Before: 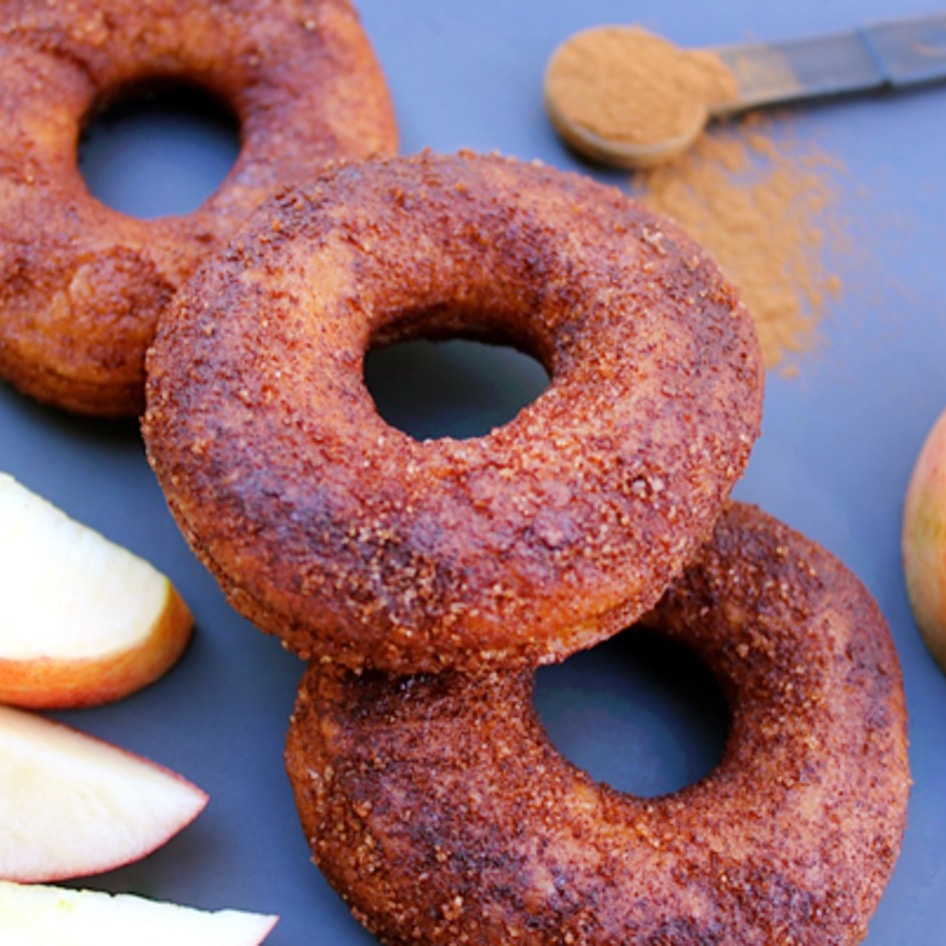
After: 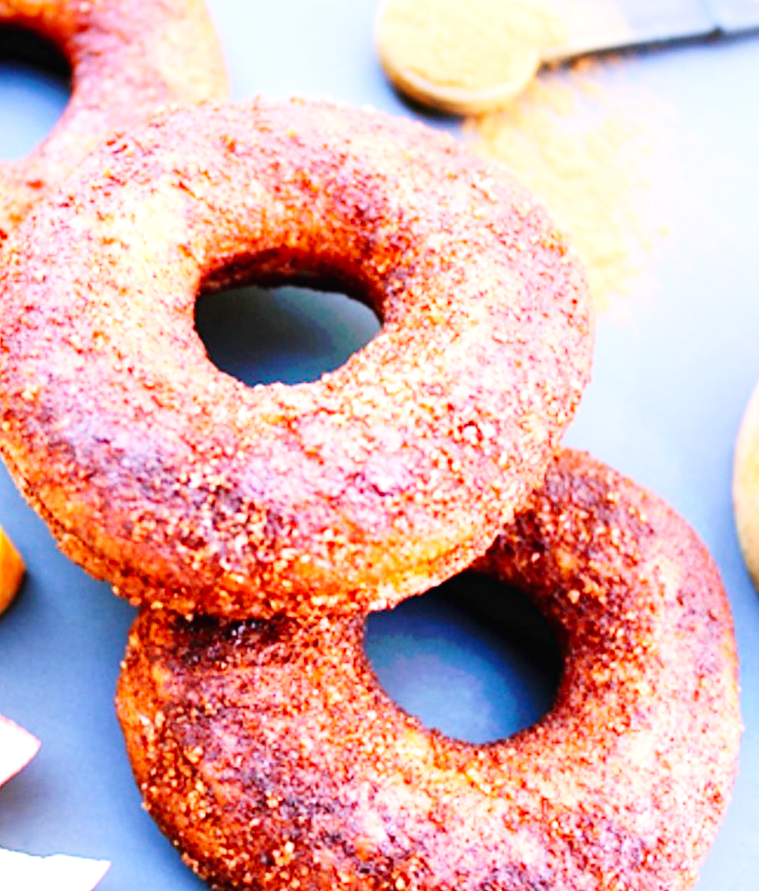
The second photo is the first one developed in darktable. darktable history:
crop and rotate: left 17.959%, top 5.771%, right 1.742%
exposure: exposure 0.669 EV, compensate highlight preservation false
shadows and highlights: shadows -10, white point adjustment 1.5, highlights 10
base curve: curves: ch0 [(0, 0.003) (0.001, 0.002) (0.006, 0.004) (0.02, 0.022) (0.048, 0.086) (0.094, 0.234) (0.162, 0.431) (0.258, 0.629) (0.385, 0.8) (0.548, 0.918) (0.751, 0.988) (1, 1)], preserve colors none
